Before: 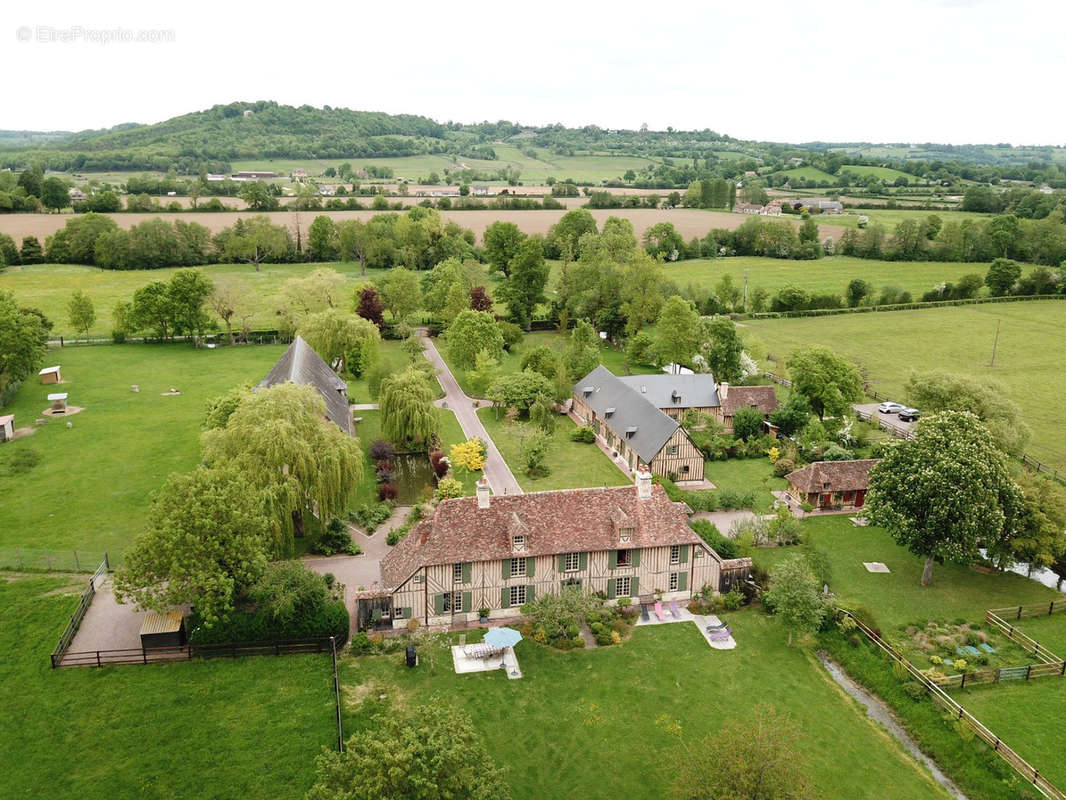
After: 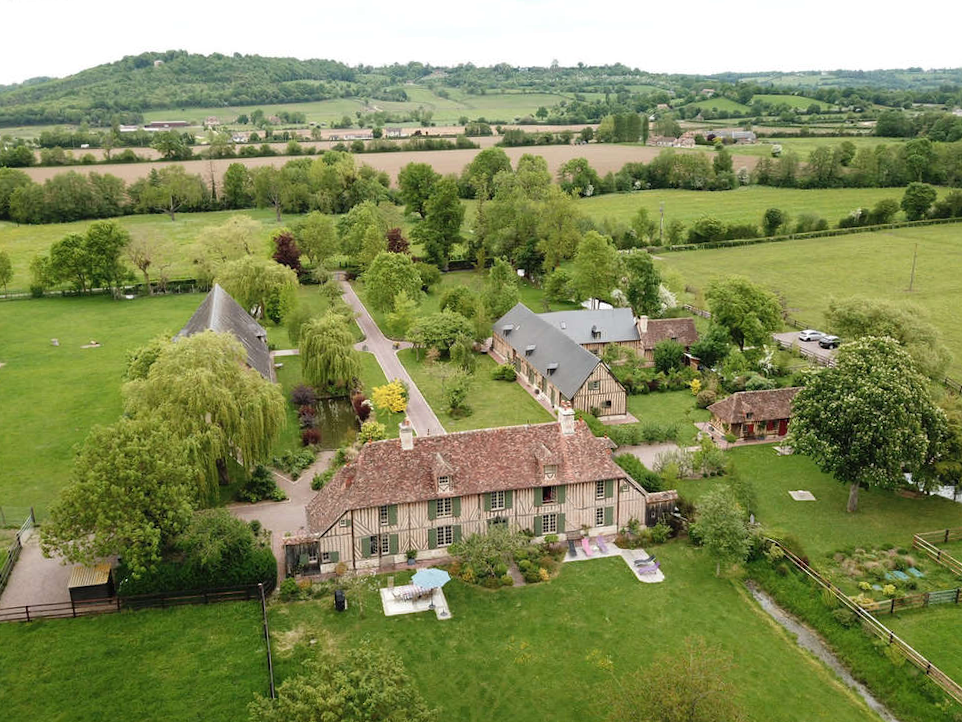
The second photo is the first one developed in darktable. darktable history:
crop and rotate: angle 1.96°, left 5.673%, top 5.673%
base curve: curves: ch0 [(0, 0) (0.472, 0.455) (1, 1)], preserve colors none
